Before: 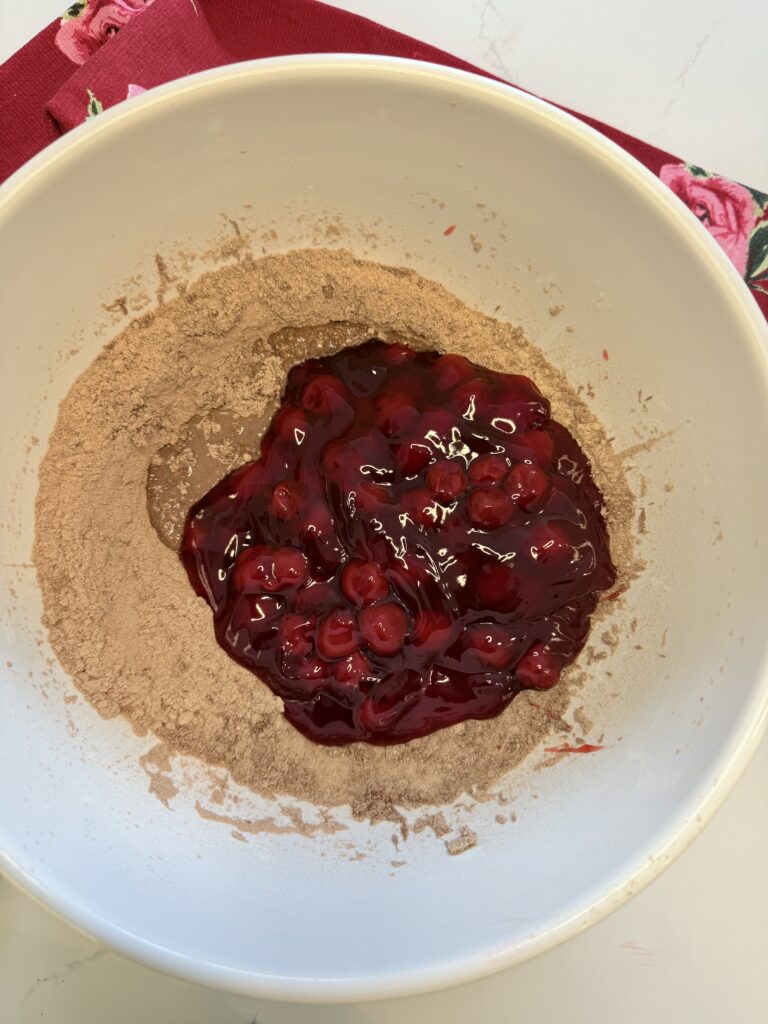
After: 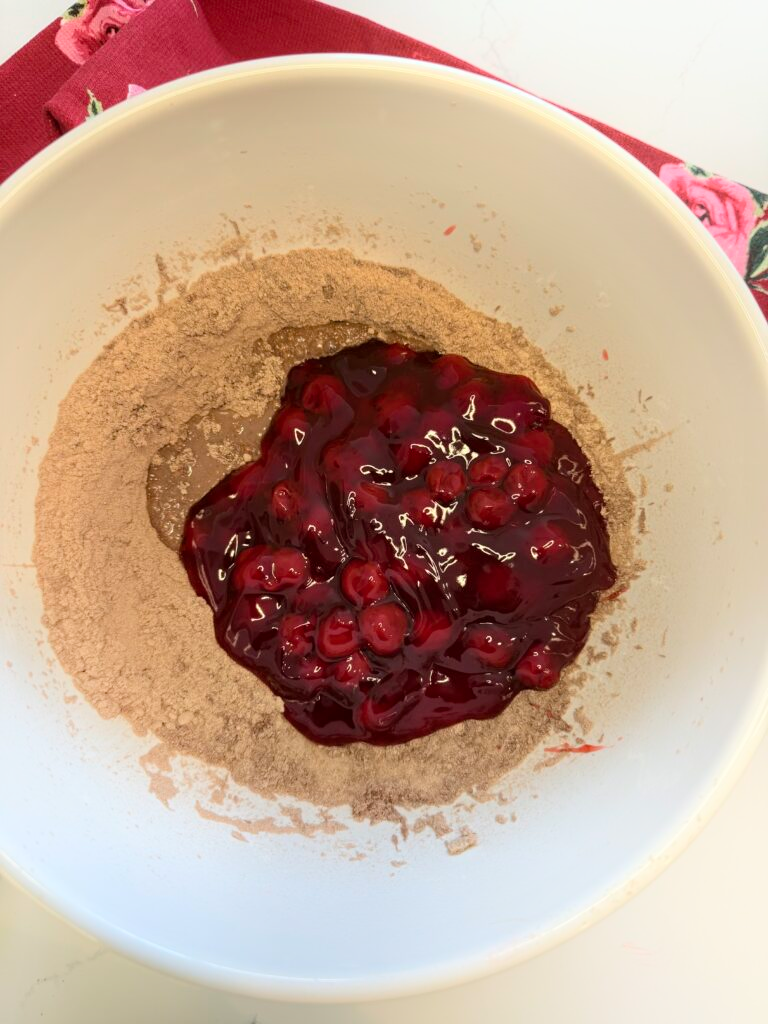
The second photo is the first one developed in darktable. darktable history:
shadows and highlights: highlights 69.23, soften with gaussian
